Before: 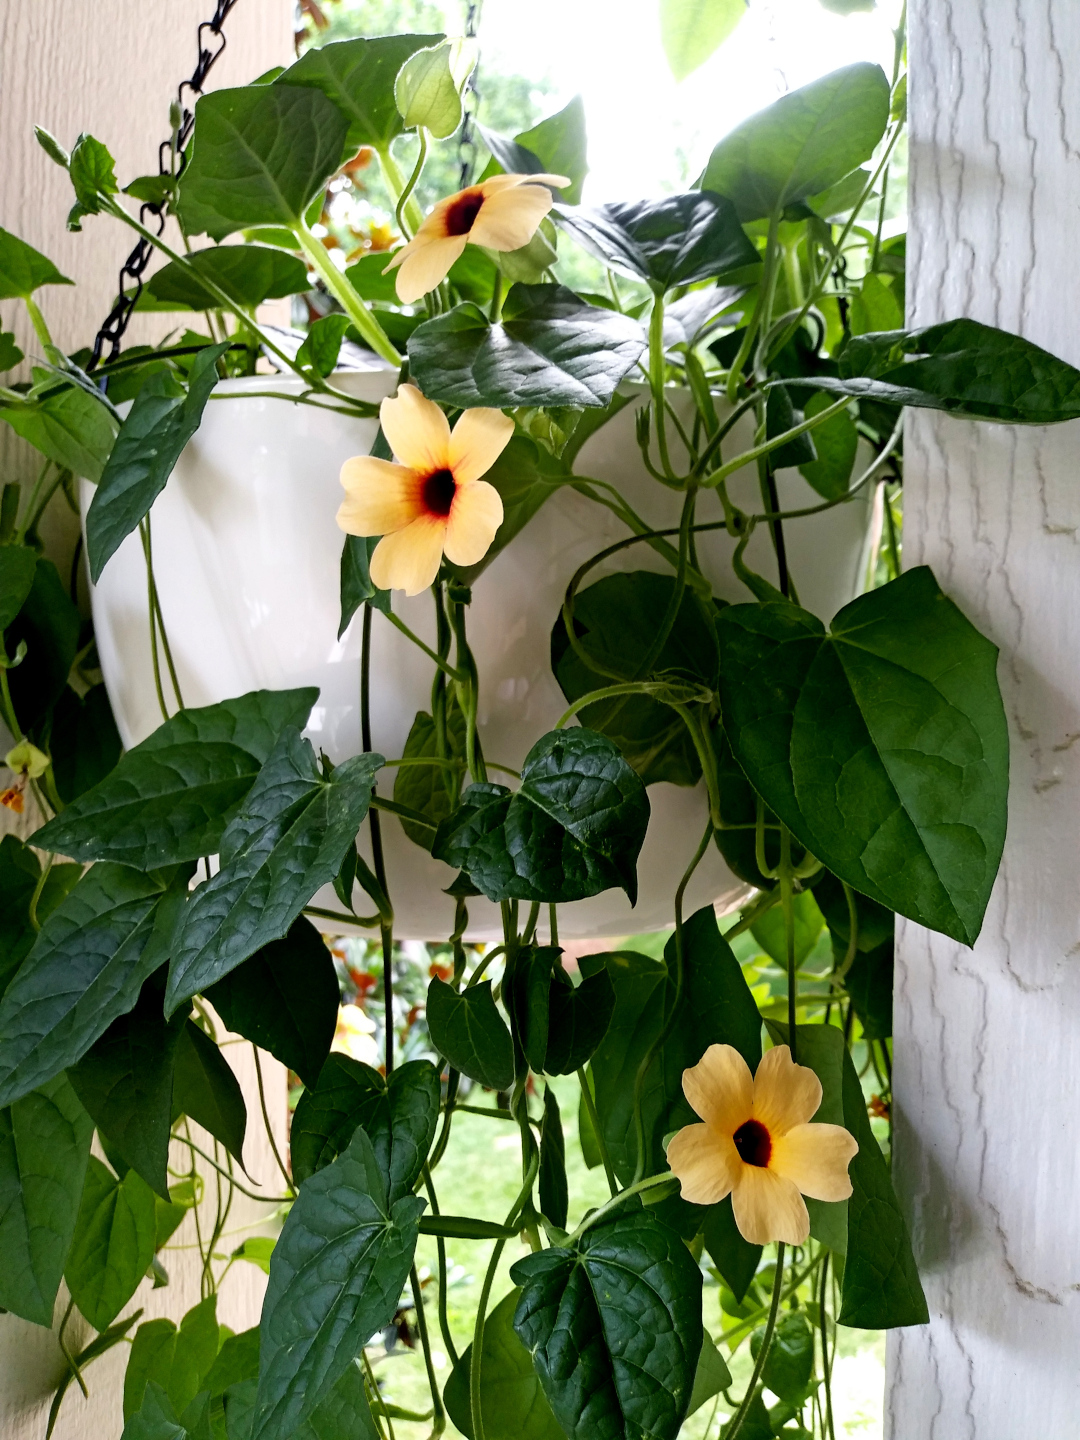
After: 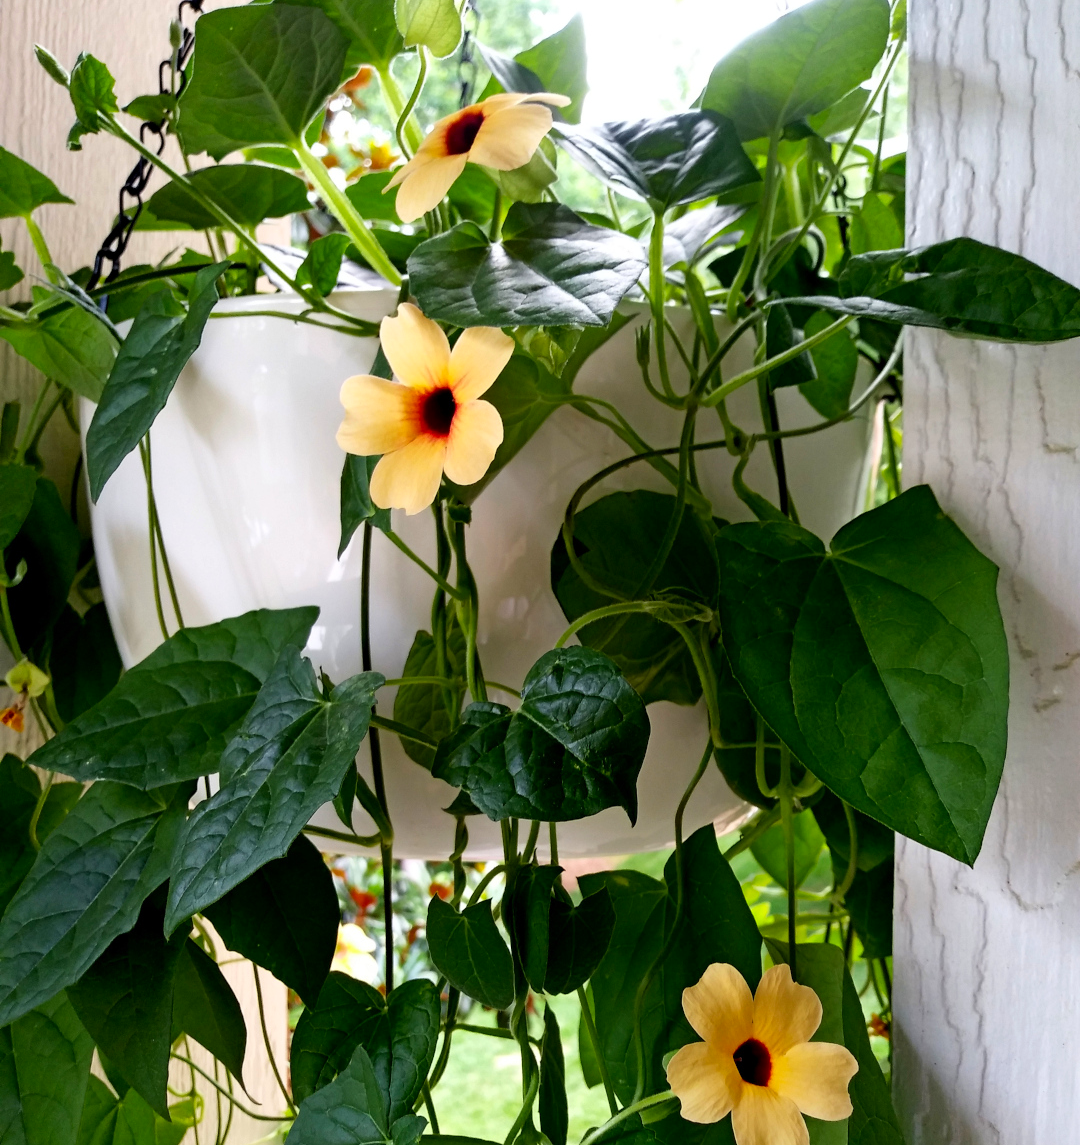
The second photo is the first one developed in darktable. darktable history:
crop and rotate: top 5.67%, bottom 14.773%
contrast brightness saturation: saturation 0.128
